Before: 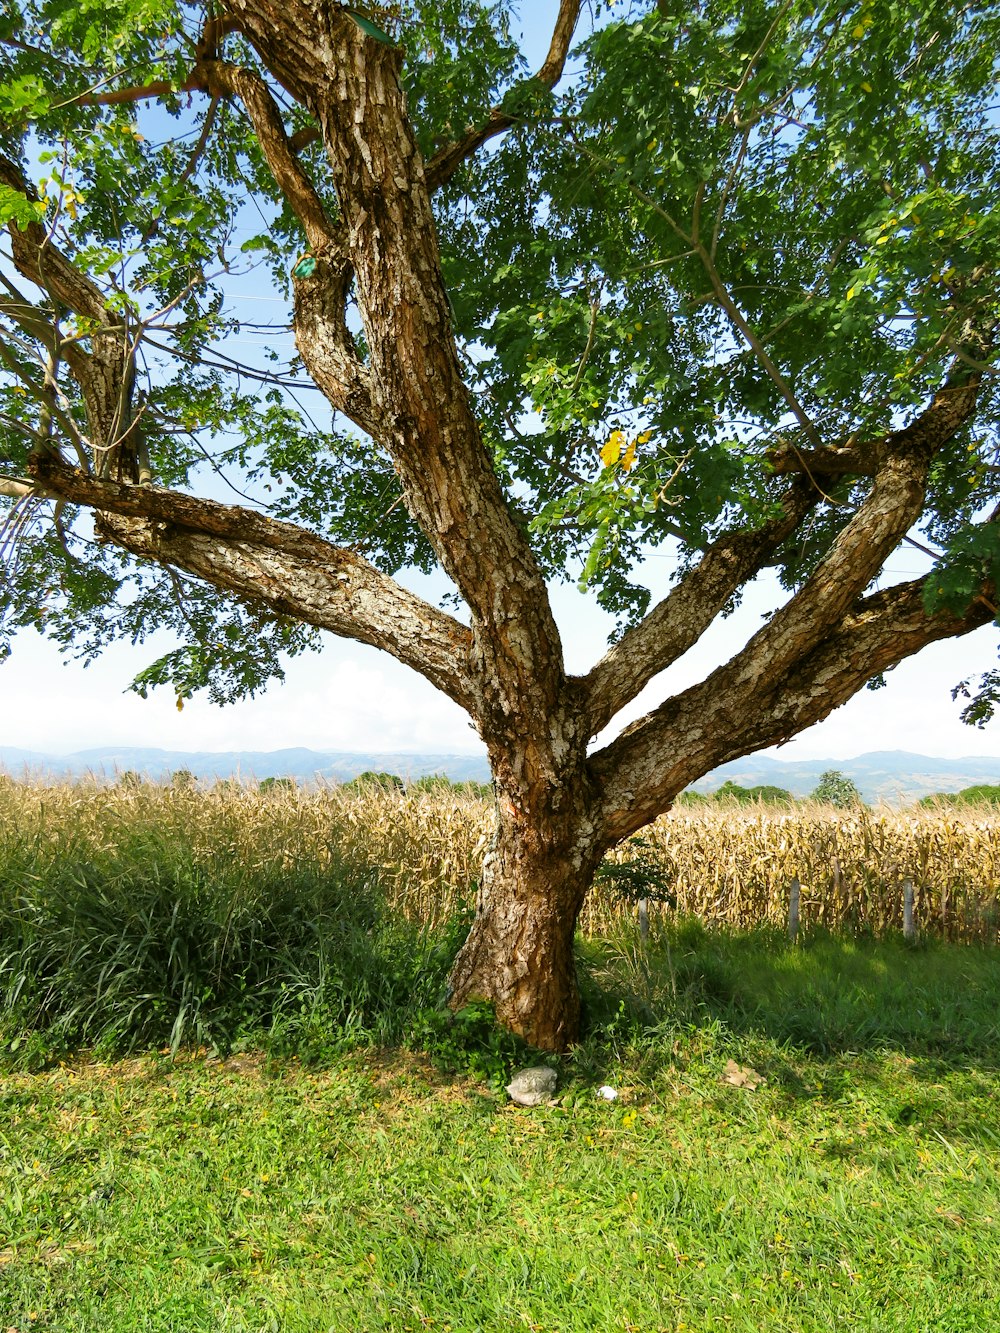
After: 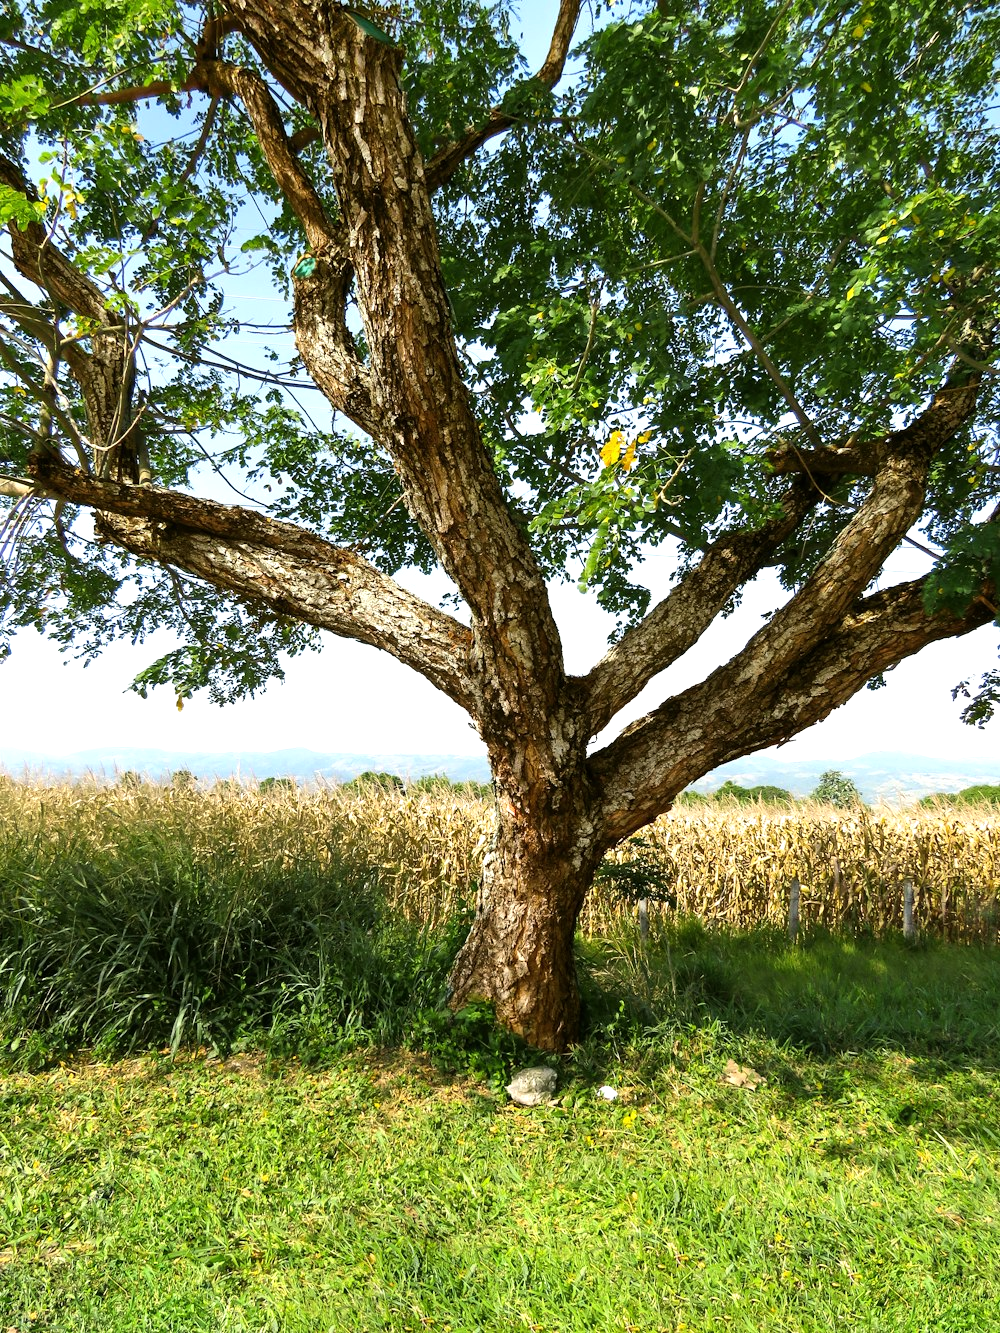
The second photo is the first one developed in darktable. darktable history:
tone equalizer: -8 EV -0.442 EV, -7 EV -0.419 EV, -6 EV -0.315 EV, -5 EV -0.21 EV, -3 EV 0.211 EV, -2 EV 0.361 EV, -1 EV 0.405 EV, +0 EV 0.421 EV, edges refinement/feathering 500, mask exposure compensation -1.57 EV, preserve details no
